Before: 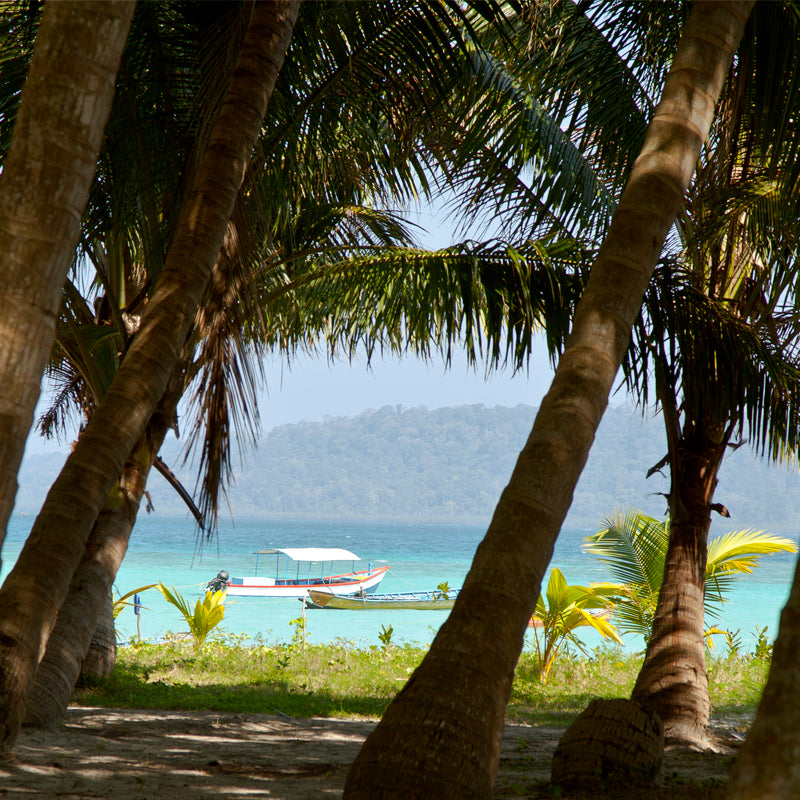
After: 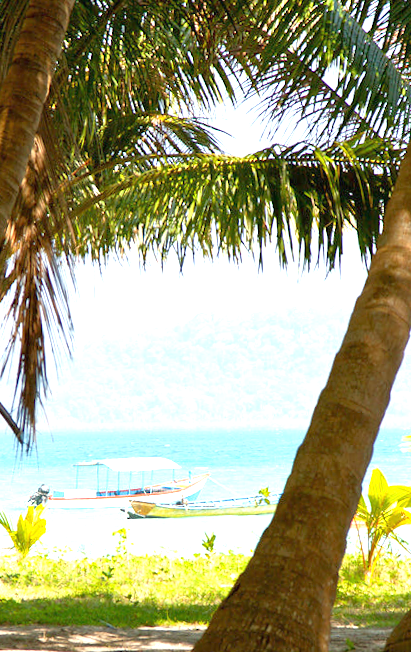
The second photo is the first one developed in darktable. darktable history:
crop and rotate: angle 0.02°, left 24.353%, top 13.219%, right 26.156%, bottom 8.224%
rotate and perspective: rotation -2.29°, automatic cropping off
tone equalizer: -8 EV 1 EV, -7 EV 1 EV, -6 EV 1 EV, -5 EV 1 EV, -4 EV 1 EV, -3 EV 0.75 EV, -2 EV 0.5 EV, -1 EV 0.25 EV
exposure: black level correction 0, exposure 1.379 EV, compensate exposure bias true, compensate highlight preservation false
